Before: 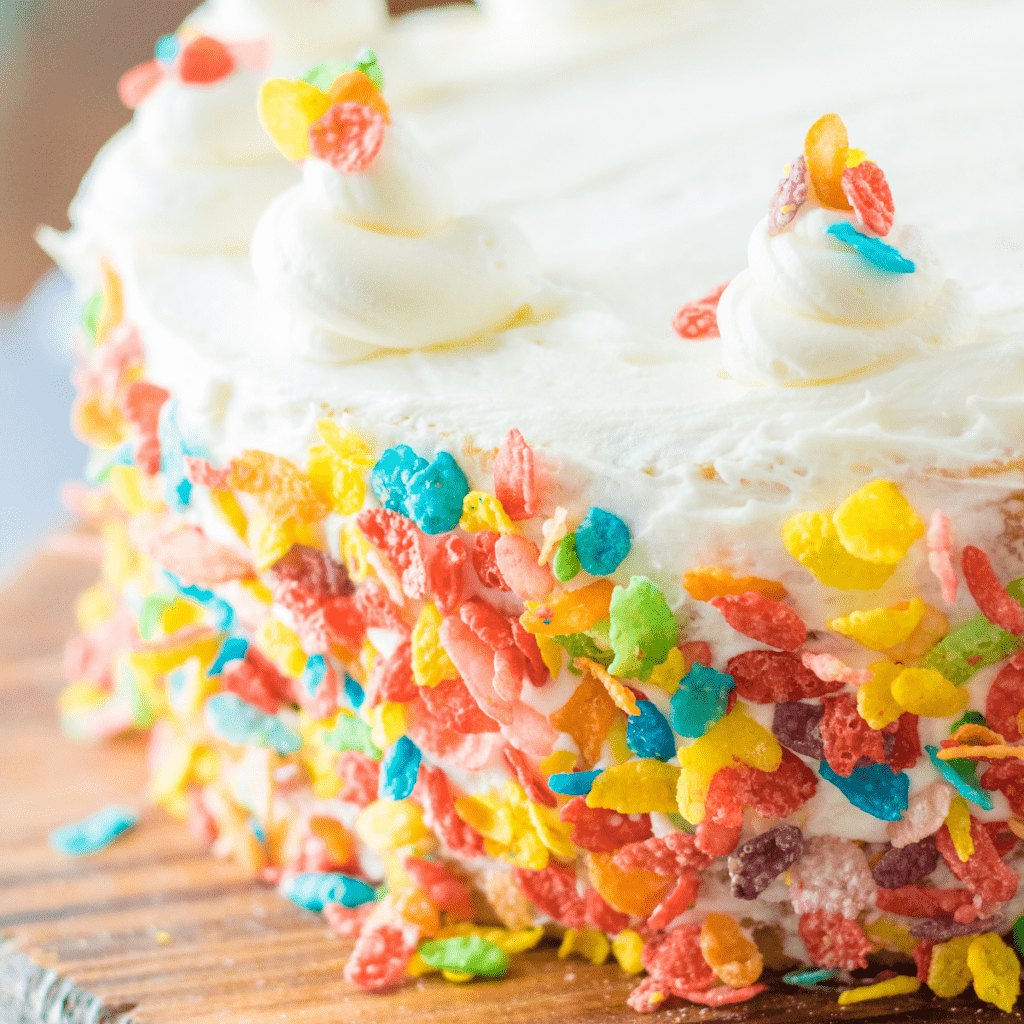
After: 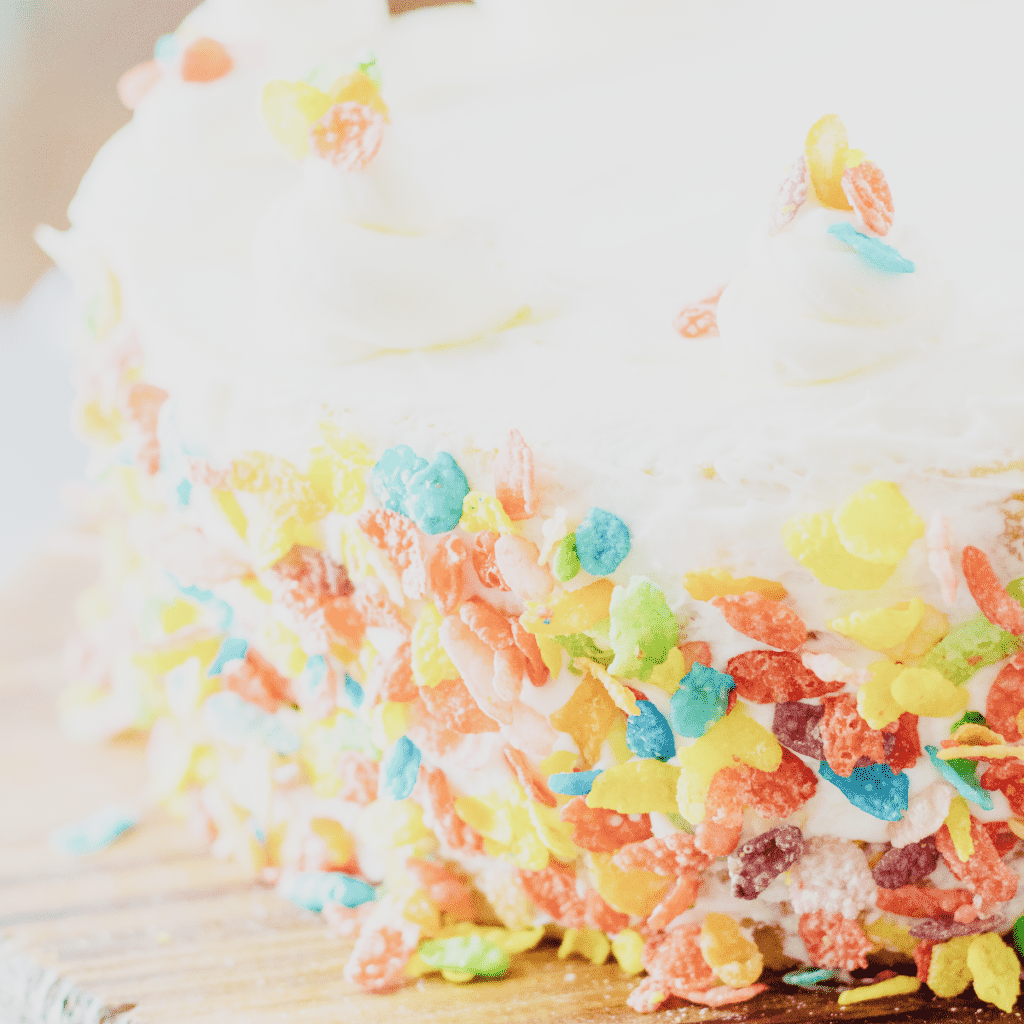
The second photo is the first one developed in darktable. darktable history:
contrast brightness saturation: contrast -0.08, brightness -0.04, saturation -0.11
sigmoid: skew -0.2, preserve hue 0%, red attenuation 0.1, red rotation 0.035, green attenuation 0.1, green rotation -0.017, blue attenuation 0.15, blue rotation -0.052, base primaries Rec2020
exposure: black level correction 0, exposure 1.45 EV, compensate exposure bias true, compensate highlight preservation false
